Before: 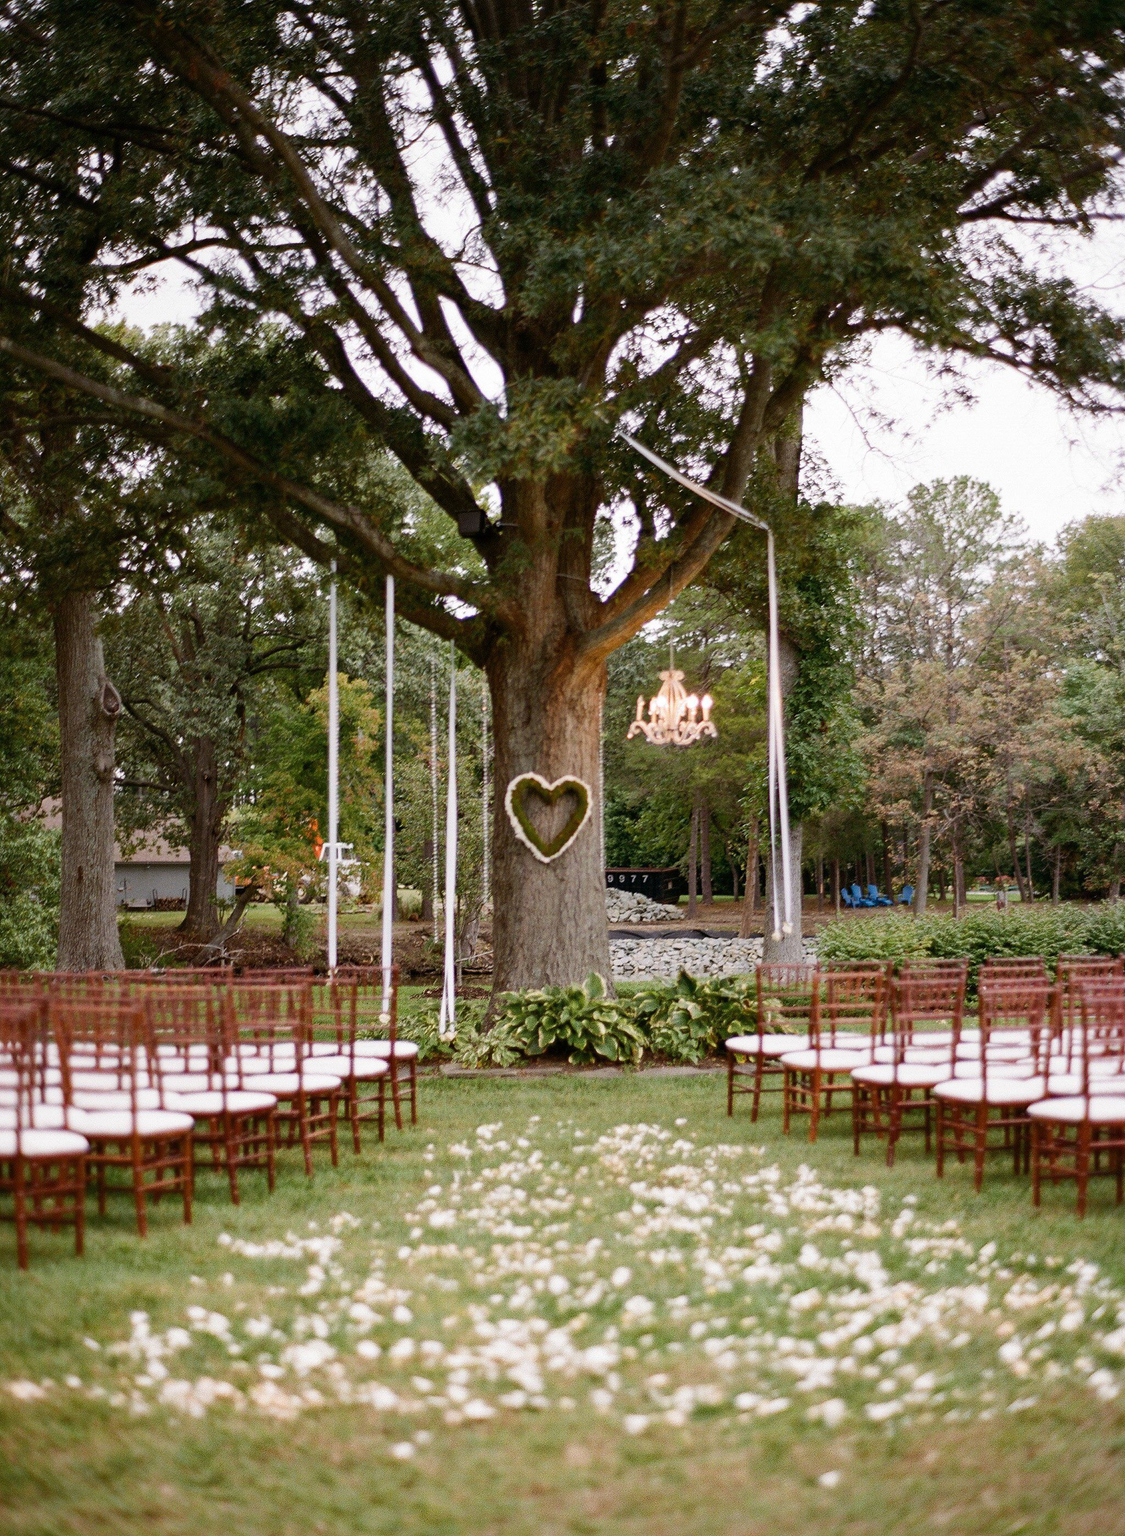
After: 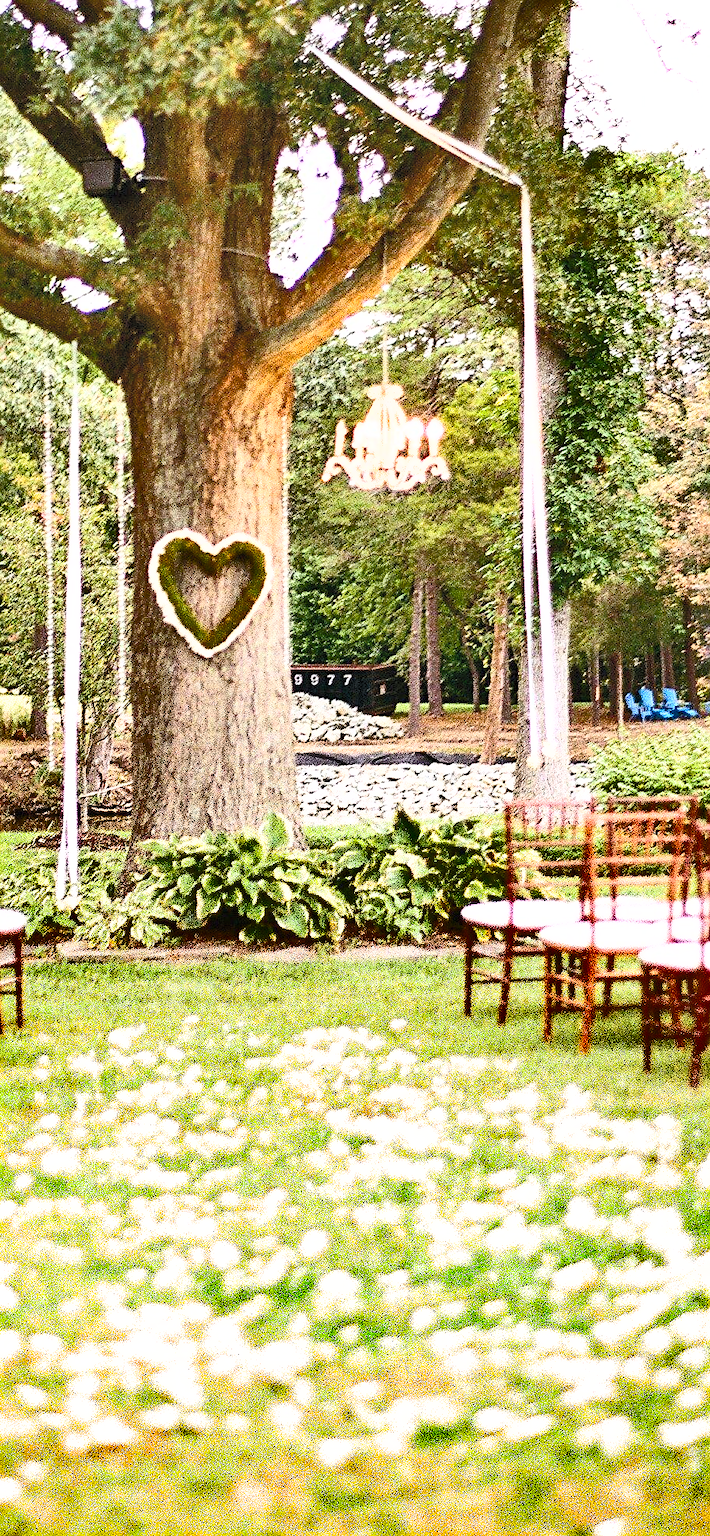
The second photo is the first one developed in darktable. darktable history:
contrast brightness saturation: contrast 0.394, brightness 0.529
sharpen: on, module defaults
crop: left 35.595%, top 25.972%, right 19.819%, bottom 3.405%
color balance rgb: perceptual saturation grading › global saturation 20.318%, perceptual saturation grading › highlights -19.868%, perceptual saturation grading › shadows 29.786%
exposure: black level correction 0, exposure 1.199 EV, compensate highlight preservation false
shadows and highlights: shadows 18.83, highlights -85.01, soften with gaussian
